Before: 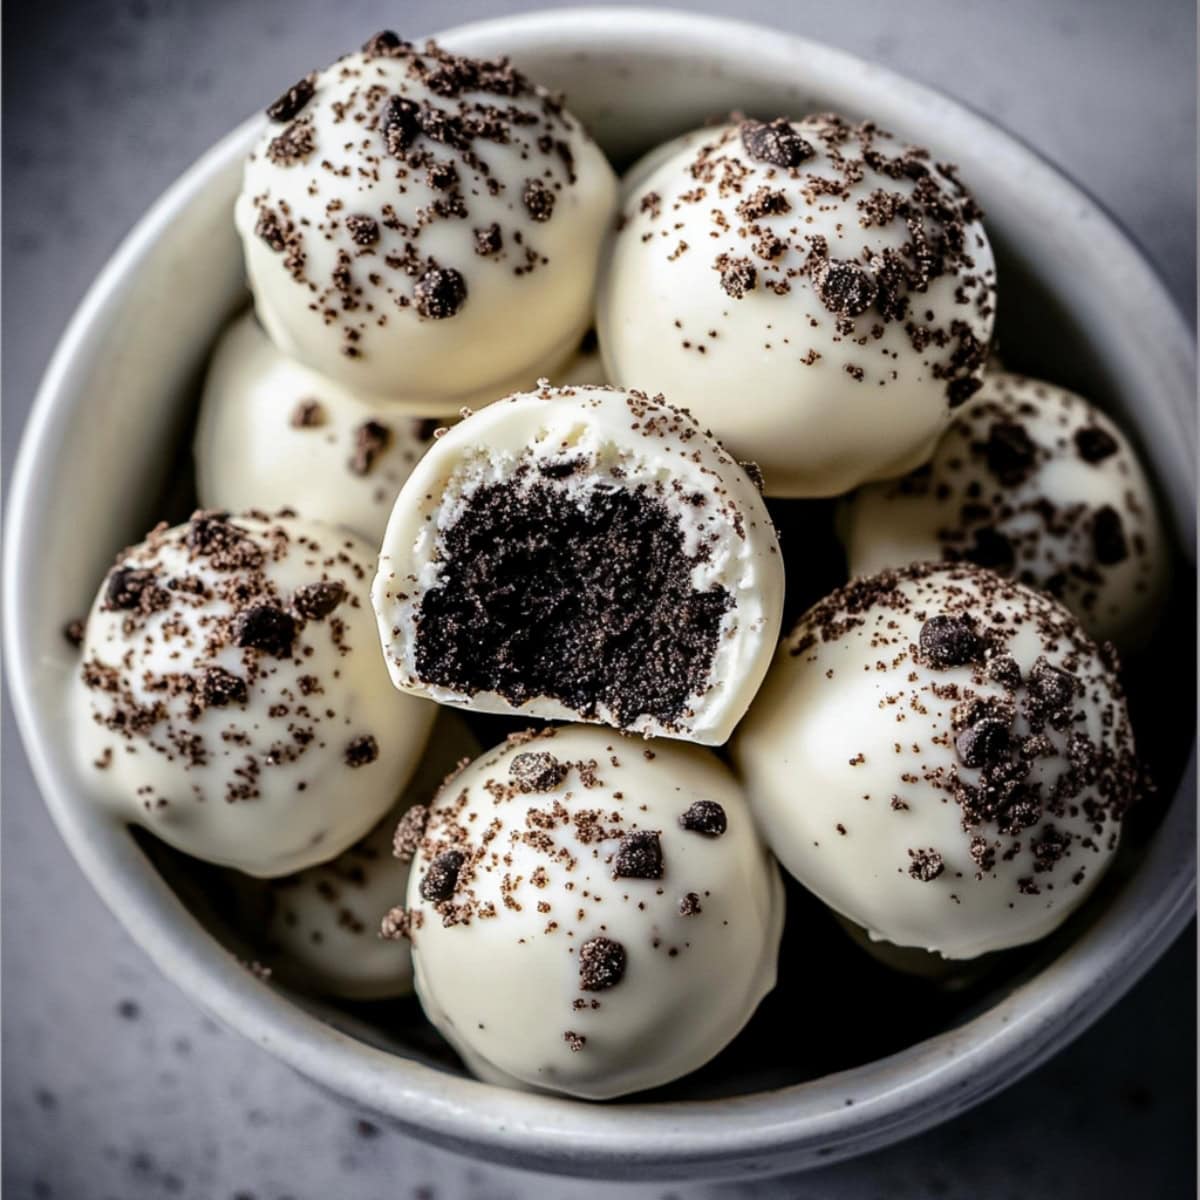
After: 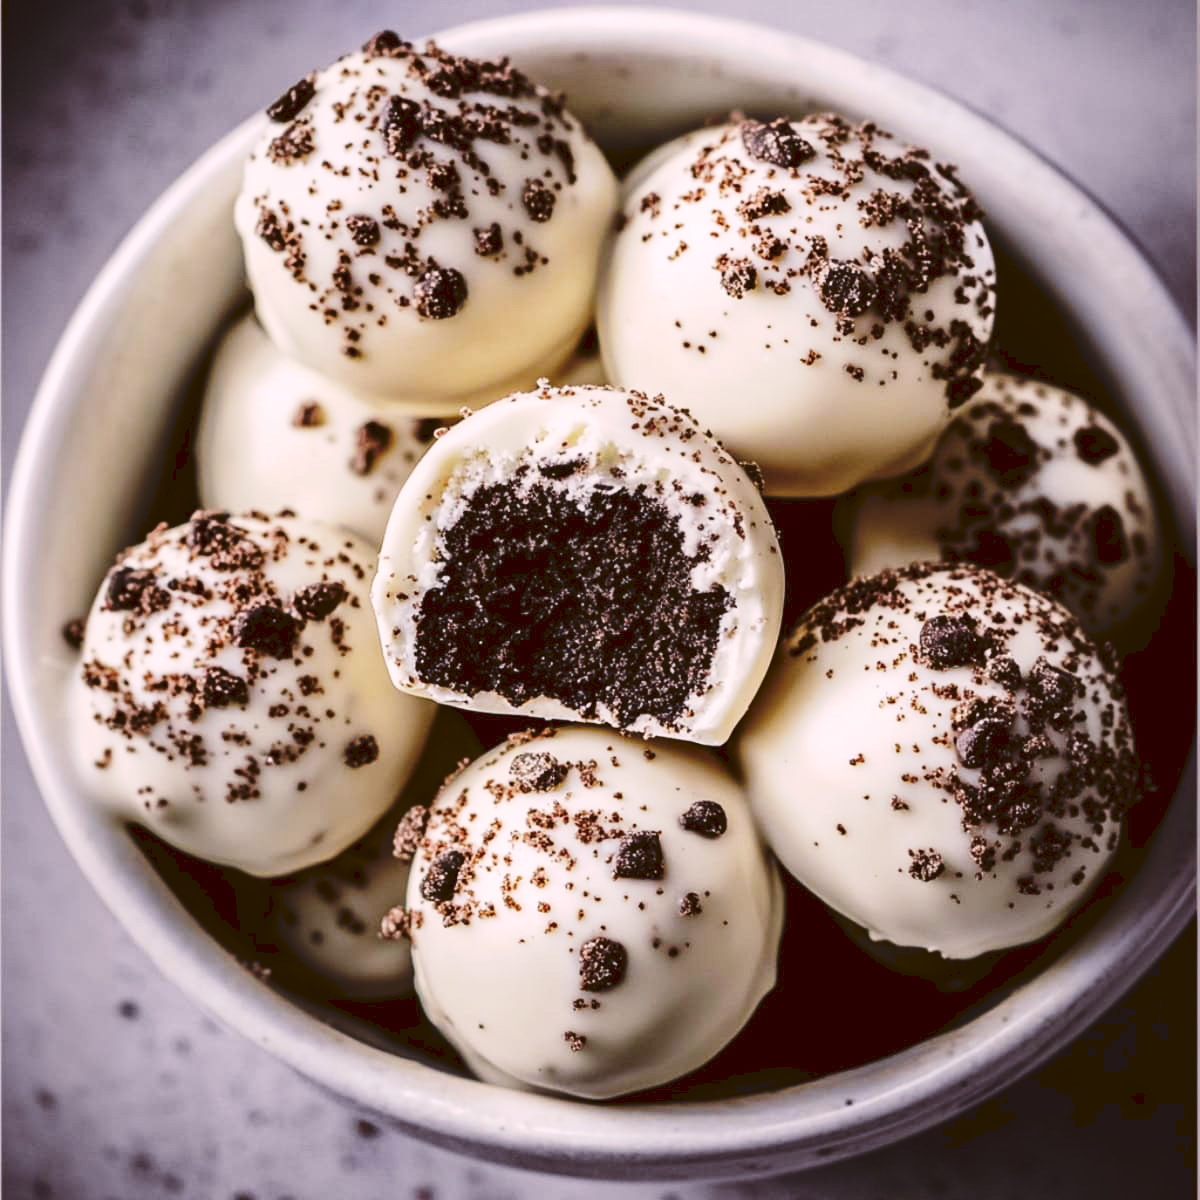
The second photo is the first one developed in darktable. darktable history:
tone curve: curves: ch0 [(0, 0) (0.003, 0.077) (0.011, 0.079) (0.025, 0.085) (0.044, 0.095) (0.069, 0.109) (0.1, 0.124) (0.136, 0.142) (0.177, 0.169) (0.224, 0.207) (0.277, 0.267) (0.335, 0.347) (0.399, 0.442) (0.468, 0.54) (0.543, 0.635) (0.623, 0.726) (0.709, 0.813) (0.801, 0.882) (0.898, 0.934) (1, 1)], preserve colors none
color look up table: target L [92.1, 89.56, 84.6, 82.3, 79.3, 74.32, 67.2, 68.54, 62.05, 53.53, 44.69, 46.13, 28.18, 200.69, 93.04, 77.54, 75.87, 54.91, 59.26, 52.08, 48.73, 57.49, 54.19, 48.94, 47.6, 43.02, 40.02, 30.35, 26.42, 15.56, 81.45, 74.58, 63.6, 71.27, 66.18, 59.62, 49.78, 50.69, 46.94, 35.27, 35.93, 16.17, 8.804, 2.676, 96.5, 71.85, 55.58, 48.78, 27.21], target a [-16.65, -26.2, -29.79, -55.47, -64.51, -11.08, -37.8, -4.281, -47.82, -31.31, -19.45, -8.394, -19.08, 0, 8.56, 16.07, 12.22, 56.01, 41.97, 56.55, 66.37, 35.3, 33.7, 6.002, 64.5, 57.35, 44.67, 9.728, 42.13, 37.59, 29.61, 36.27, 59.74, 40.91, 59.49, 13.17, 64.9, 21.36, 31.28, 46.99, 52.14, 39.47, 31.09, 17.7, 2.545, -19.71, 1.726, -9.448, 2.612], target b [83.17, 26.05, -3.476, 27.18, 68.39, 46, 33.64, 62.17, 52.49, 7.938, 40.28, 4.971, 36.38, -0.001, 26.37, 41.22, 71.9, 11.46, 56.76, 39.19, 6.258, 54.21, 21.13, 33.92, 60.86, 36.65, 48.13, 18.65, 18.62, 19.68, -26.51, -17.94, -35.51, -42.52, -49.79, -5.982, -26.28, -71.19, -28.6, 1.206, -55.45, -54.54, -21.95, 3.861, -2.573, -29.53, -41.47, -16.1, -26.9], num patches 49
